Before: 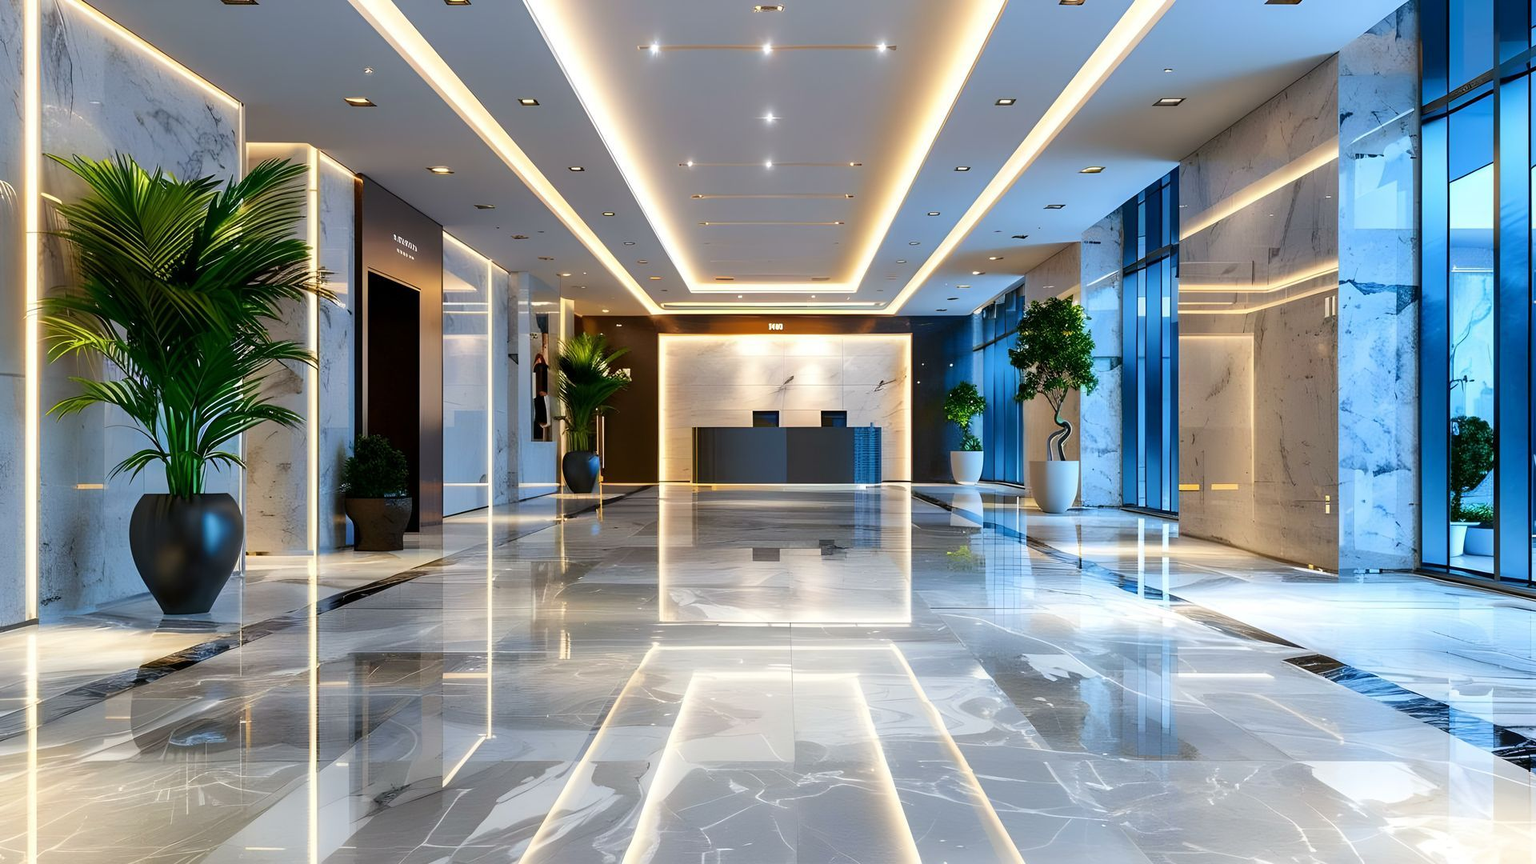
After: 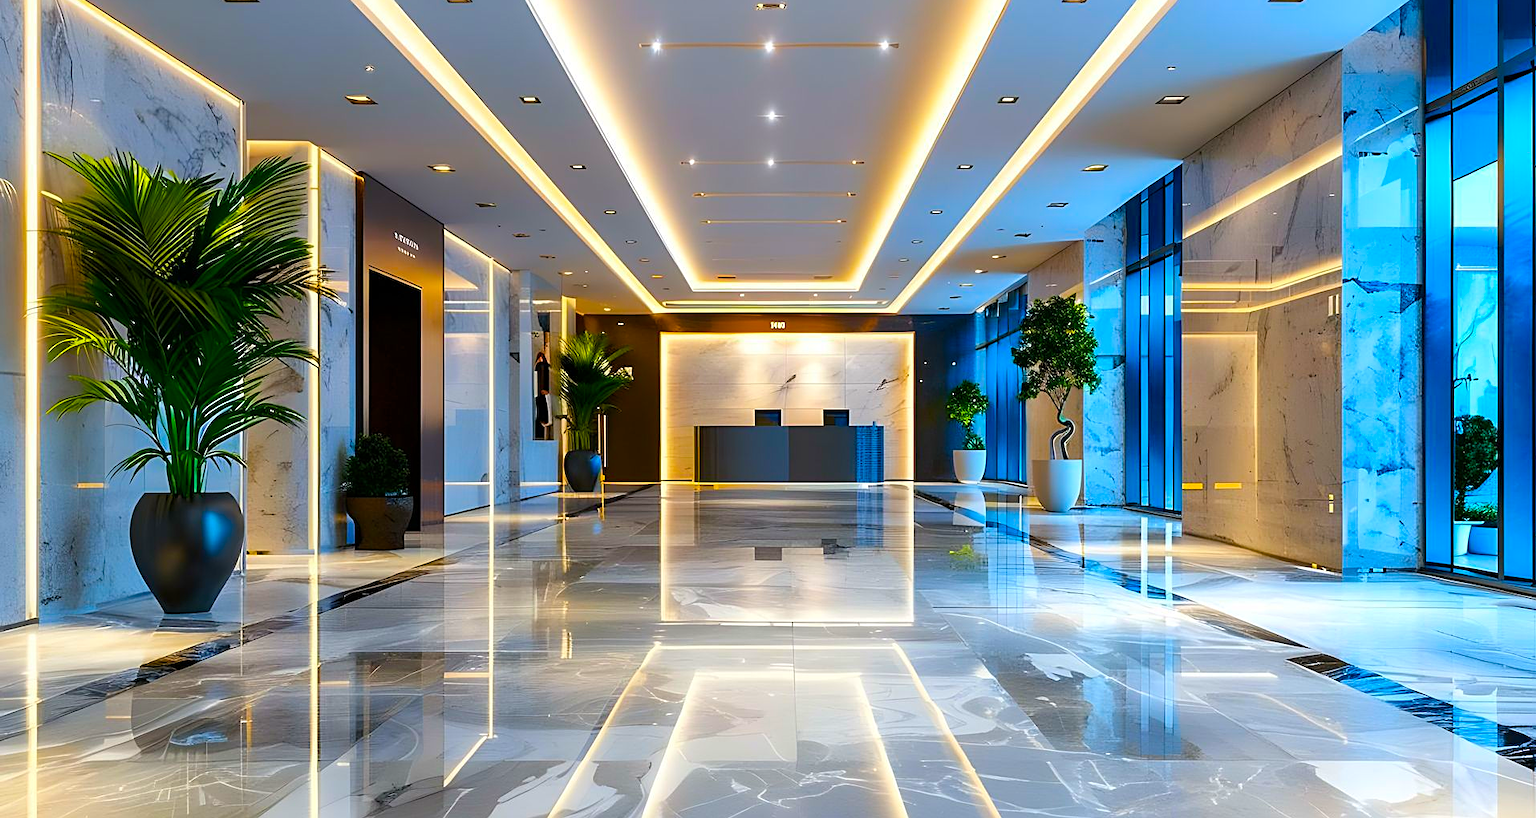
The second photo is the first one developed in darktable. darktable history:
crop: top 0.347%, right 0.26%, bottom 5.05%
sharpen: amount 0.487
color balance rgb: linear chroma grading › global chroma 15.63%, perceptual saturation grading › global saturation 31.104%, global vibrance 20%
